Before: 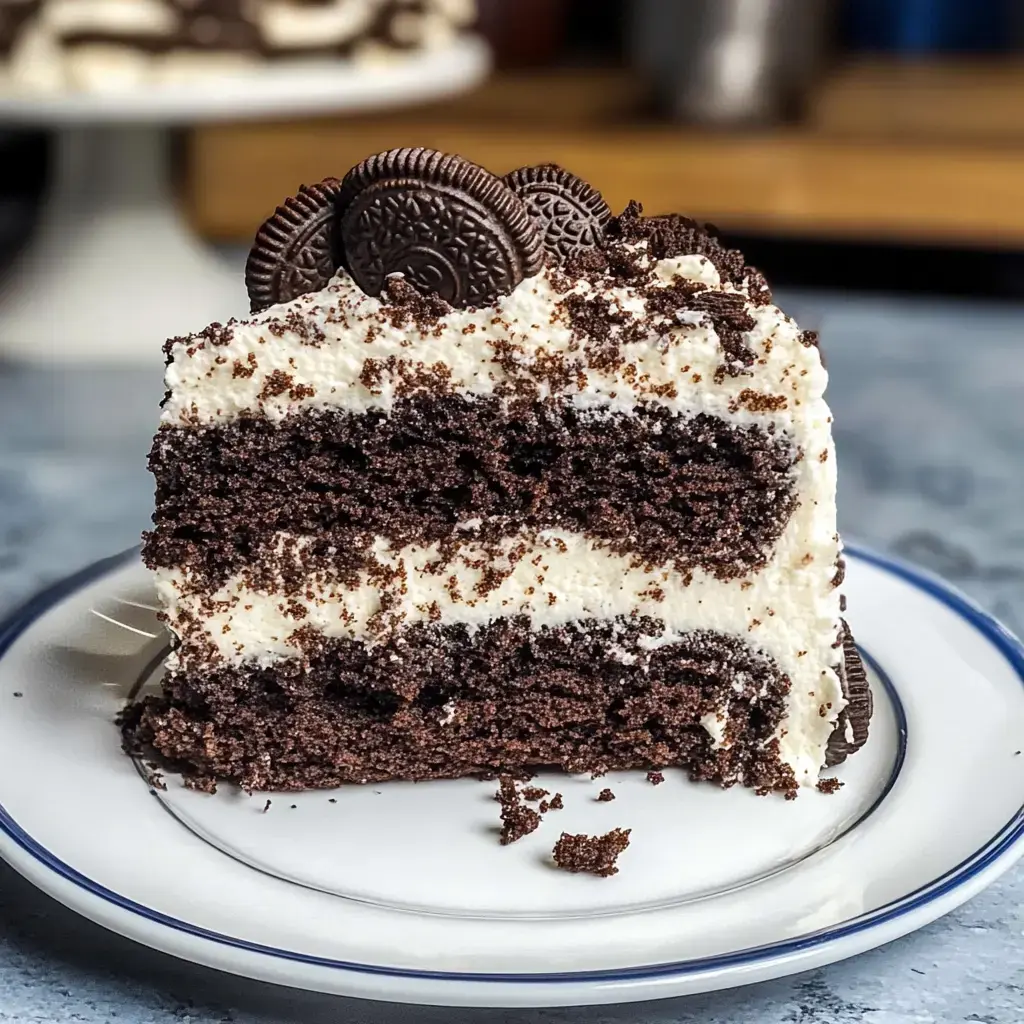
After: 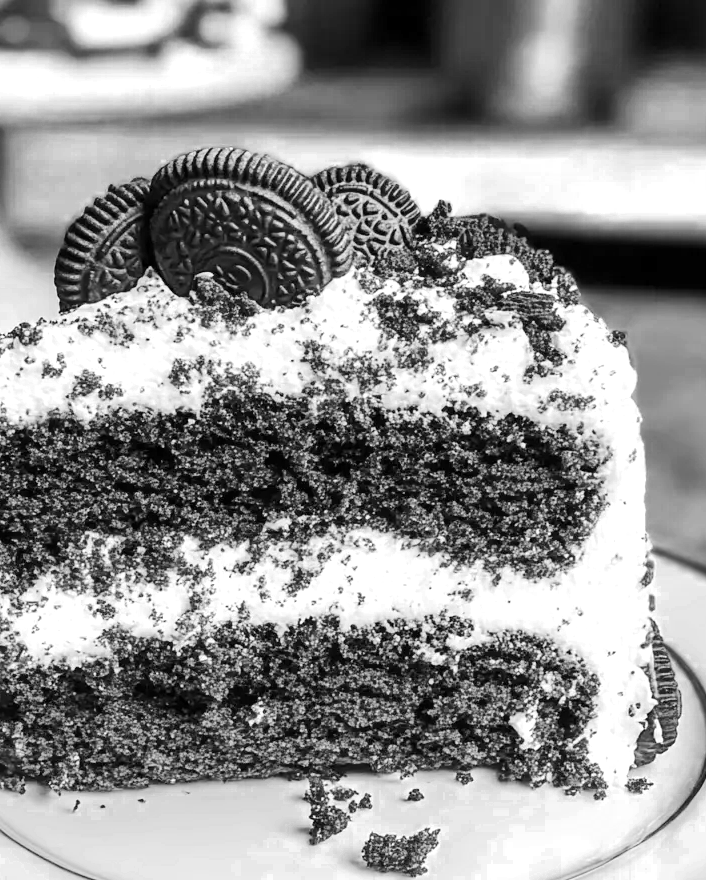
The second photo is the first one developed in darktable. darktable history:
color zones: curves: ch0 [(0, 0.554) (0.146, 0.662) (0.293, 0.86) (0.503, 0.774) (0.637, 0.106) (0.74, 0.072) (0.866, 0.488) (0.998, 0.569)]; ch1 [(0, 0) (0.143, 0) (0.286, 0) (0.429, 0) (0.571, 0) (0.714, 0) (0.857, 0)]
base curve: curves: ch0 [(0, 0) (0.158, 0.273) (0.879, 0.895) (1, 1)], preserve colors none
crop: left 18.697%, right 12.318%, bottom 13.981%
